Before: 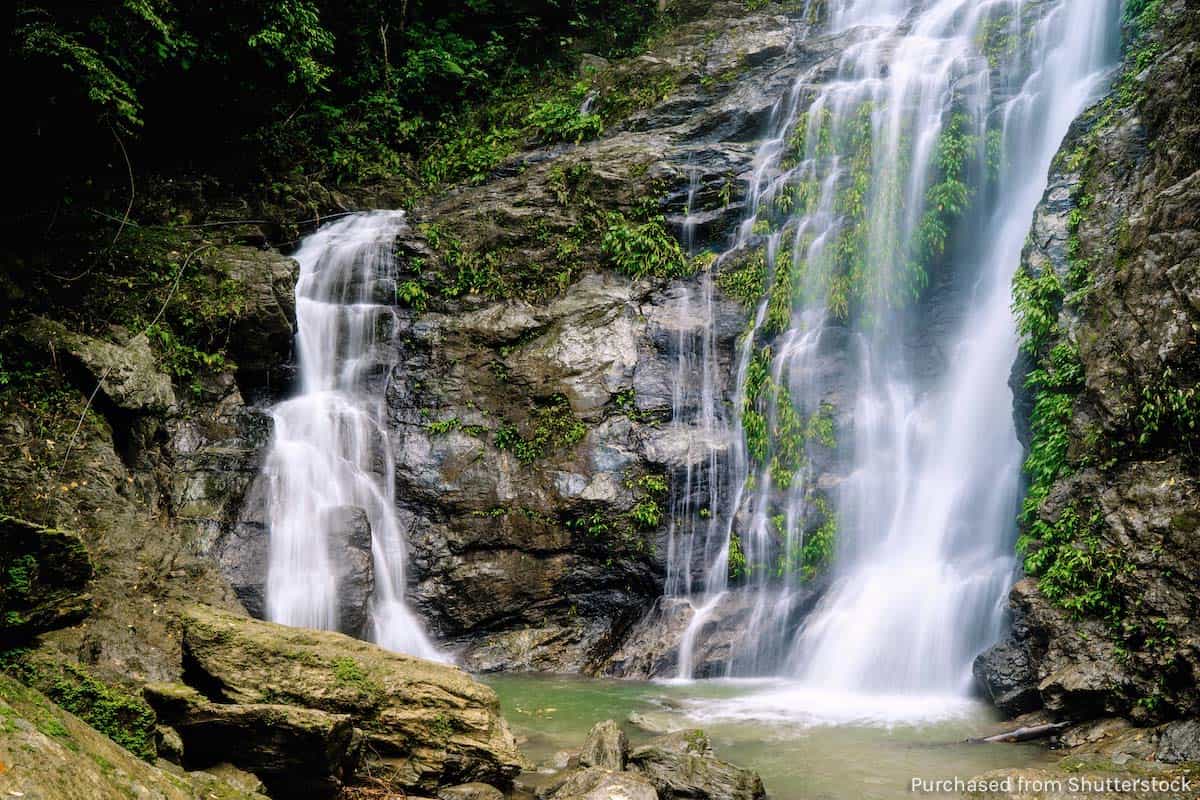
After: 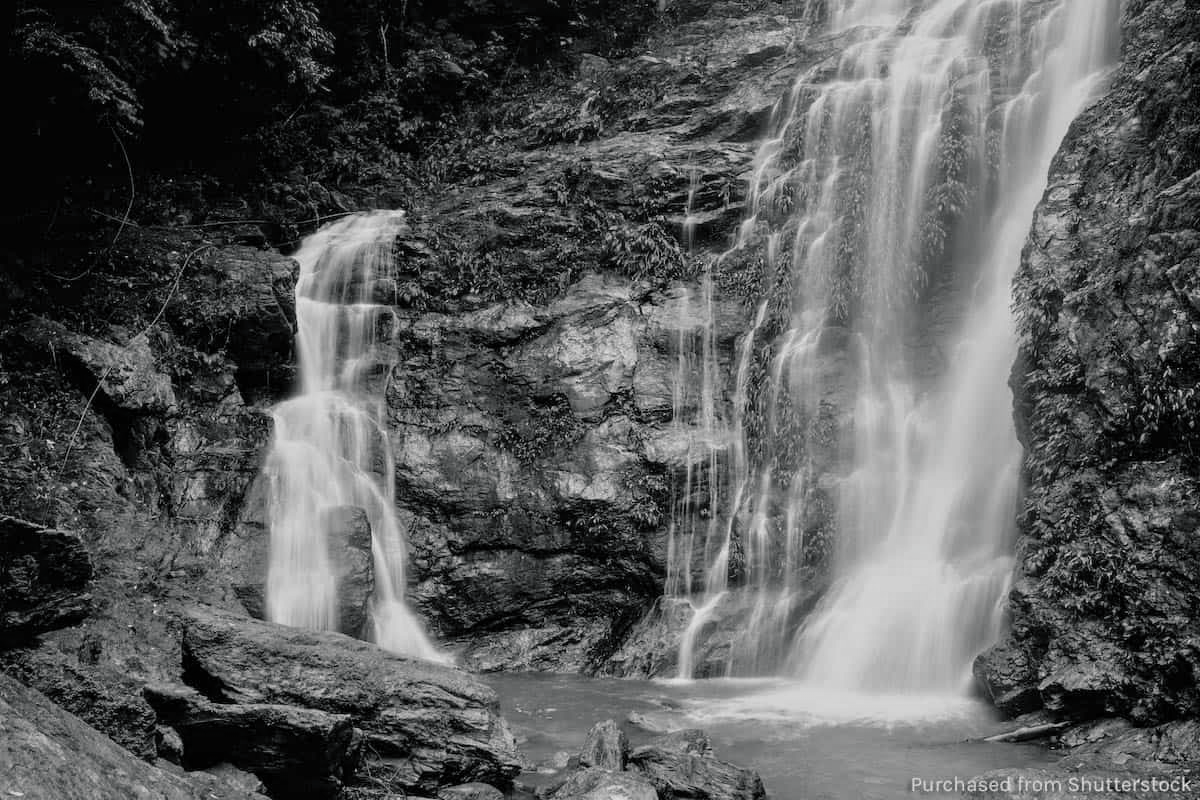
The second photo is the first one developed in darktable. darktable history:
color balance rgb: shadows lift › chroma 1.009%, shadows lift › hue 215.58°, linear chroma grading › global chroma 5.487%, perceptual saturation grading › global saturation 12.685%, global vibrance 23.747%
color calibration: output gray [0.18, 0.41, 0.41, 0], illuminant F (fluorescent), F source F9 (Cool White Deluxe 4150 K) – high CRI, x 0.374, y 0.373, temperature 4148.67 K
tone equalizer: -8 EV -0.001 EV, -7 EV 0.004 EV, -6 EV -0.024 EV, -5 EV 0.01 EV, -4 EV -0.024 EV, -3 EV 0.021 EV, -2 EV -0.069 EV, -1 EV -0.28 EV, +0 EV -0.572 EV
